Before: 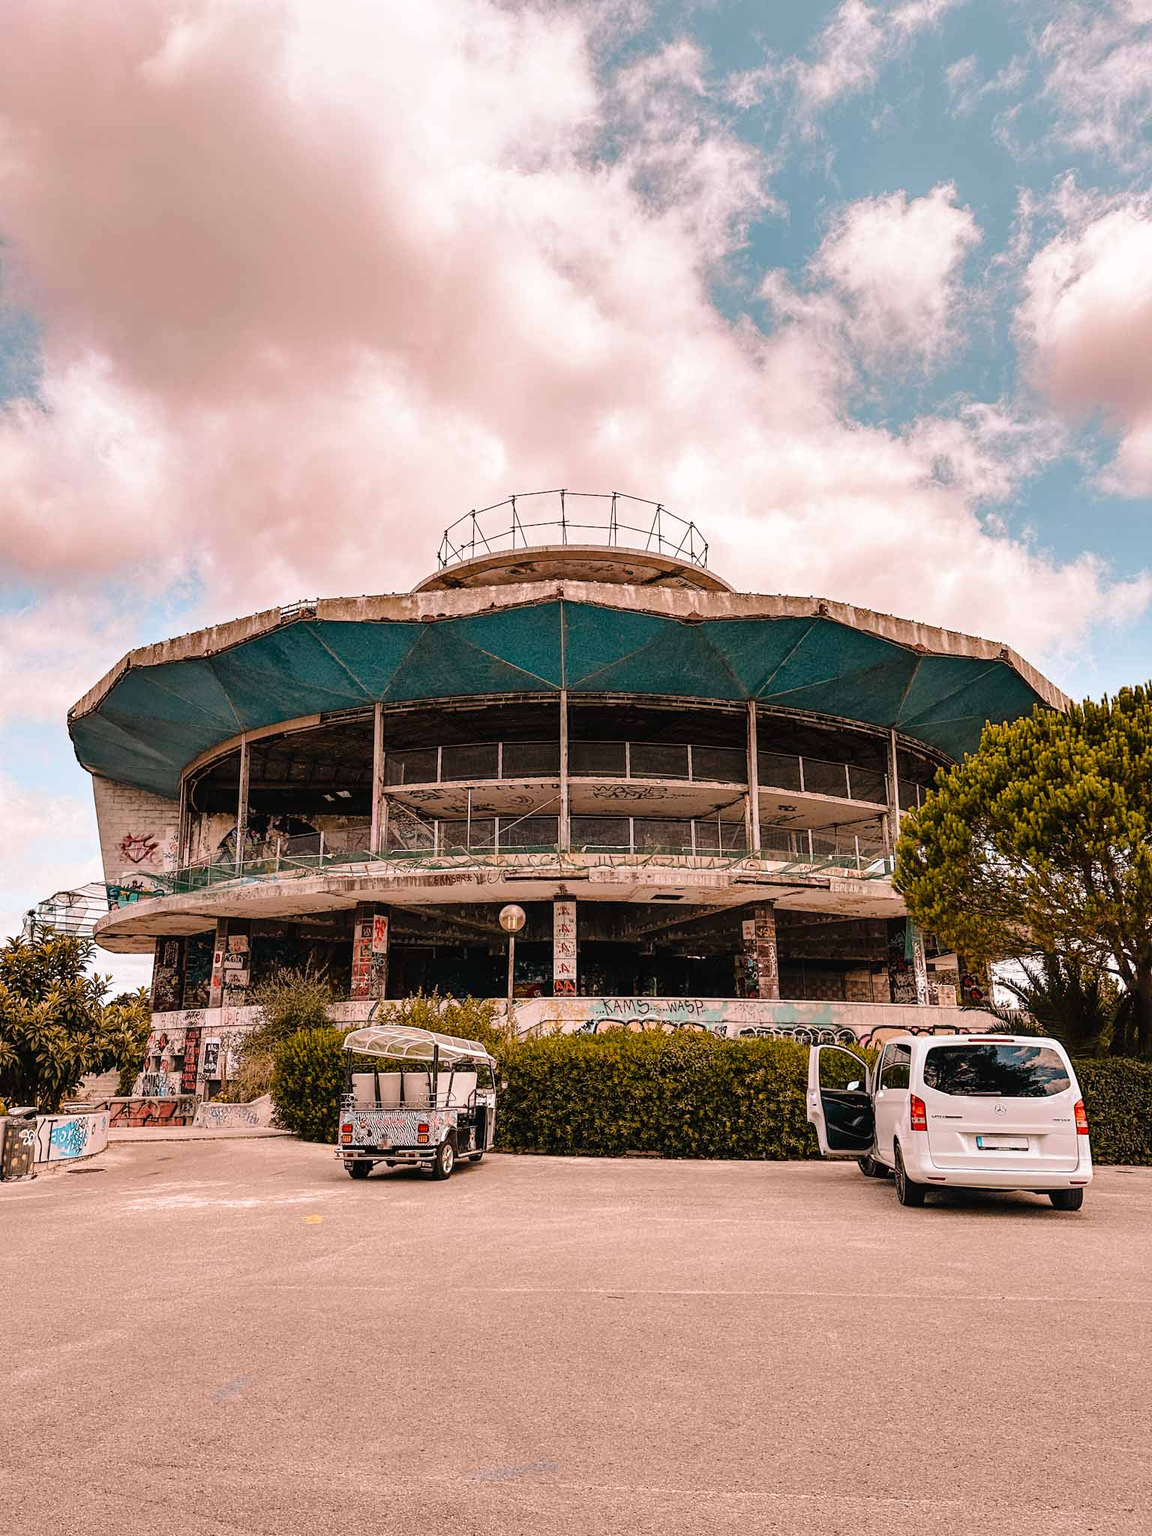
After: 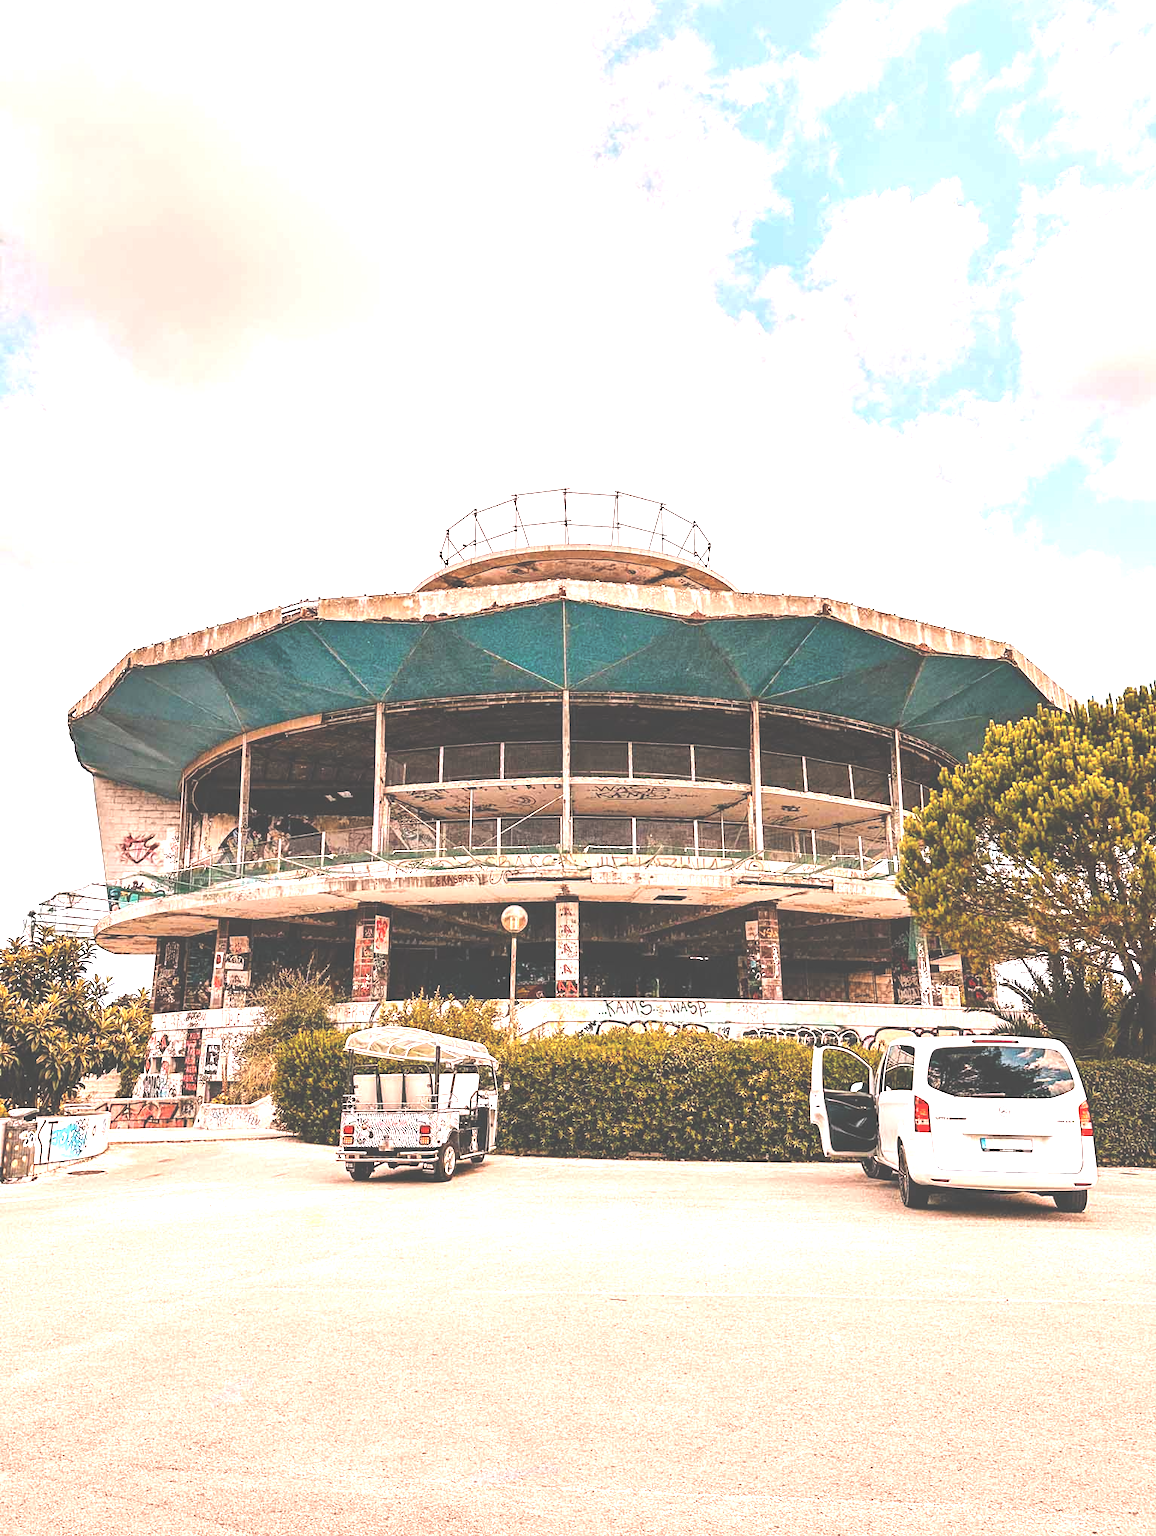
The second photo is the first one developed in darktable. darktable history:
exposure: black level correction -0.024, exposure 1.396 EV, compensate highlight preservation false
crop: top 0.229%, bottom 0.151%
